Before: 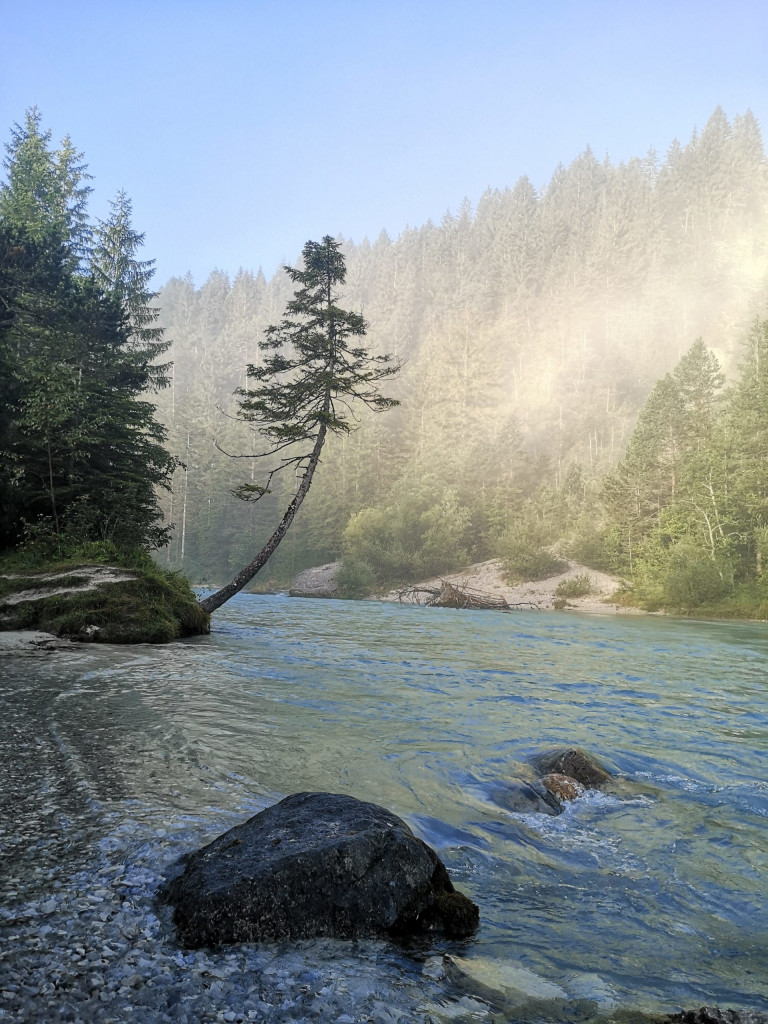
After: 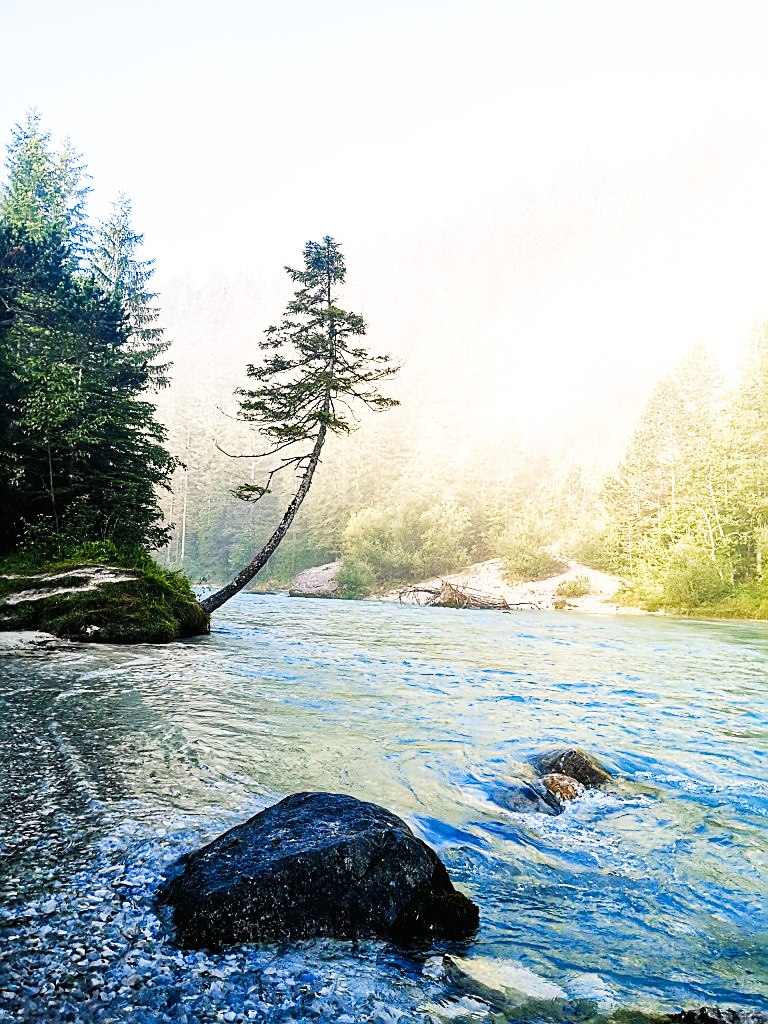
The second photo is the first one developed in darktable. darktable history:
color balance rgb: shadows lift › chroma 1%, shadows lift › hue 217.2°, power › hue 310.8°, highlights gain › chroma 2%, highlights gain › hue 44.4°, global offset › luminance 0.25%, global offset › hue 171.6°, perceptual saturation grading › global saturation 14.09%, perceptual saturation grading › highlights -30%, perceptual saturation grading › shadows 50.67%, global vibrance 25%, contrast 20%
sharpen: on, module defaults
base curve: curves: ch0 [(0, 0) (0.007, 0.004) (0.027, 0.03) (0.046, 0.07) (0.207, 0.54) (0.442, 0.872) (0.673, 0.972) (1, 1)], preserve colors none
